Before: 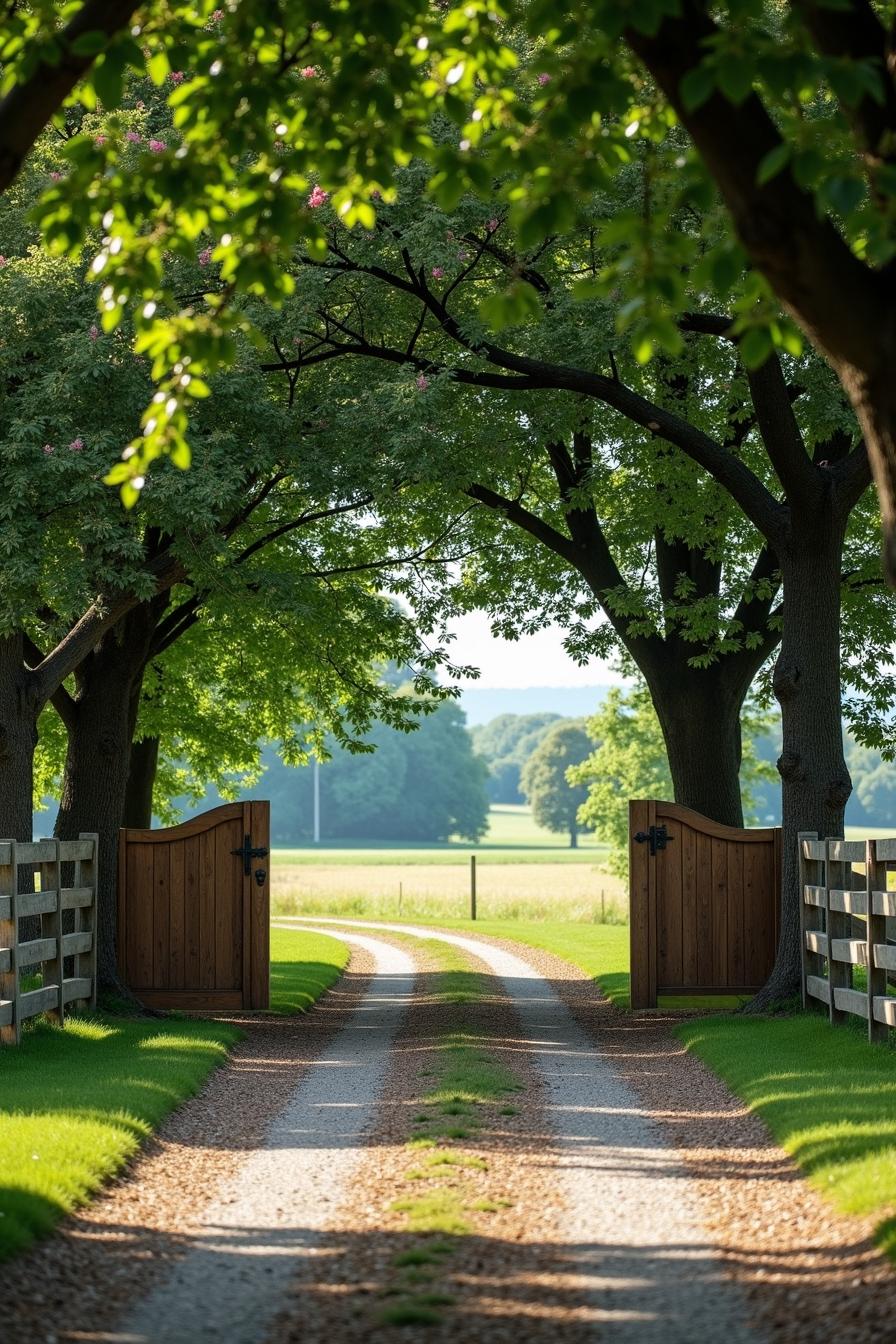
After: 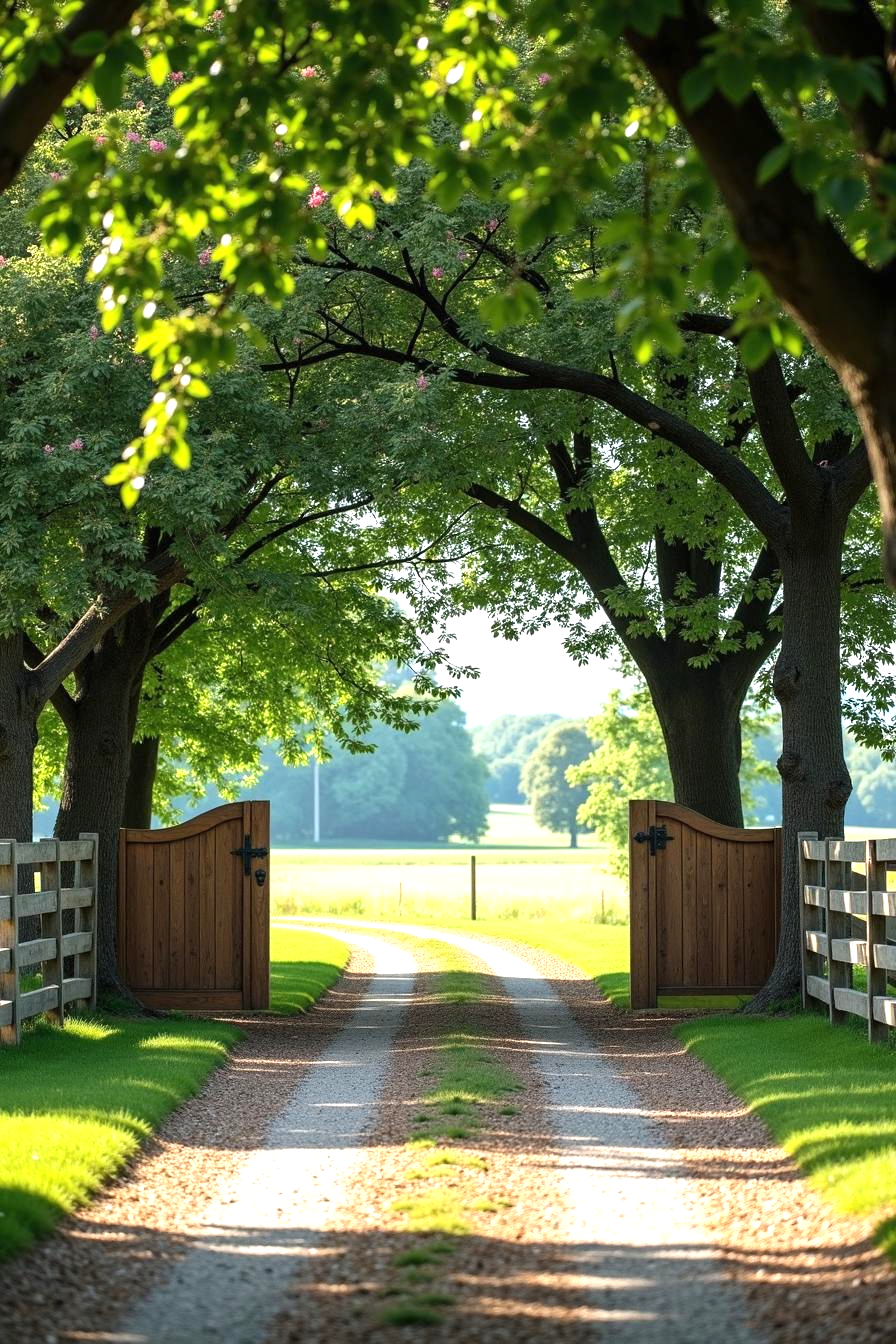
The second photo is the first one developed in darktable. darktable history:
exposure: black level correction 0, exposure 0.697 EV, compensate exposure bias true, compensate highlight preservation false
